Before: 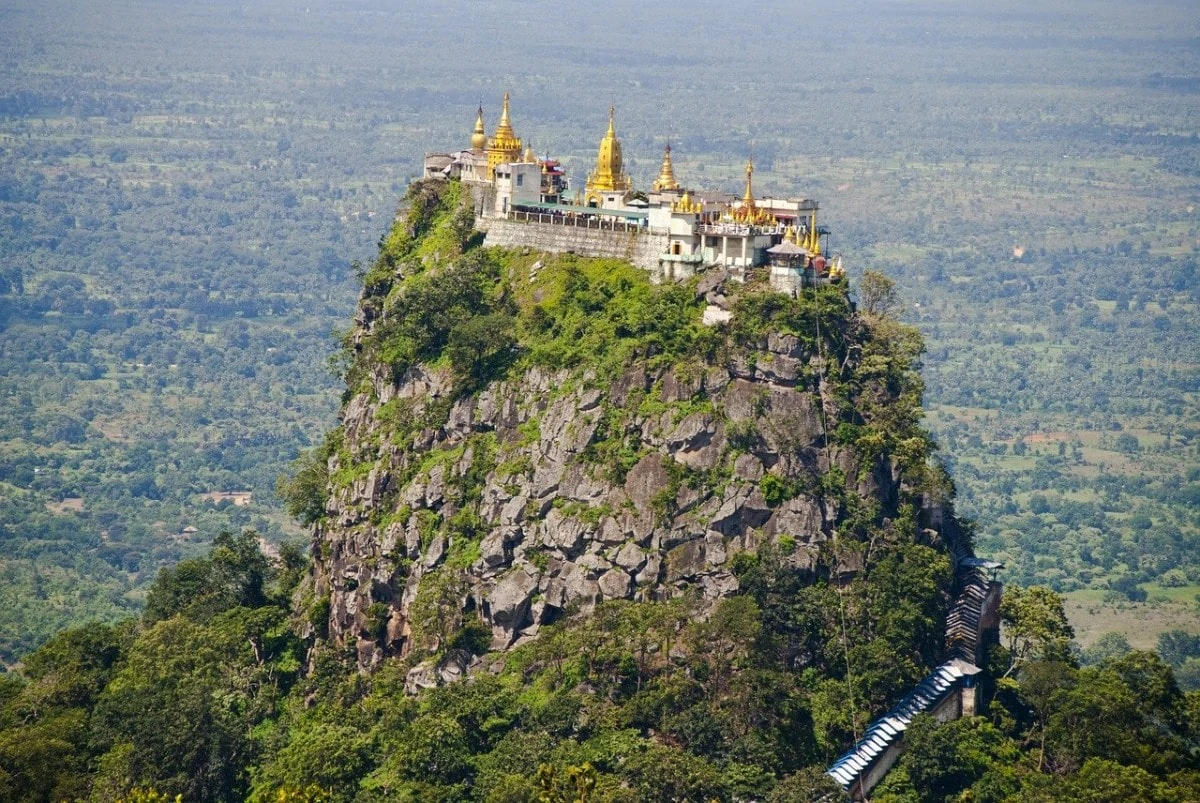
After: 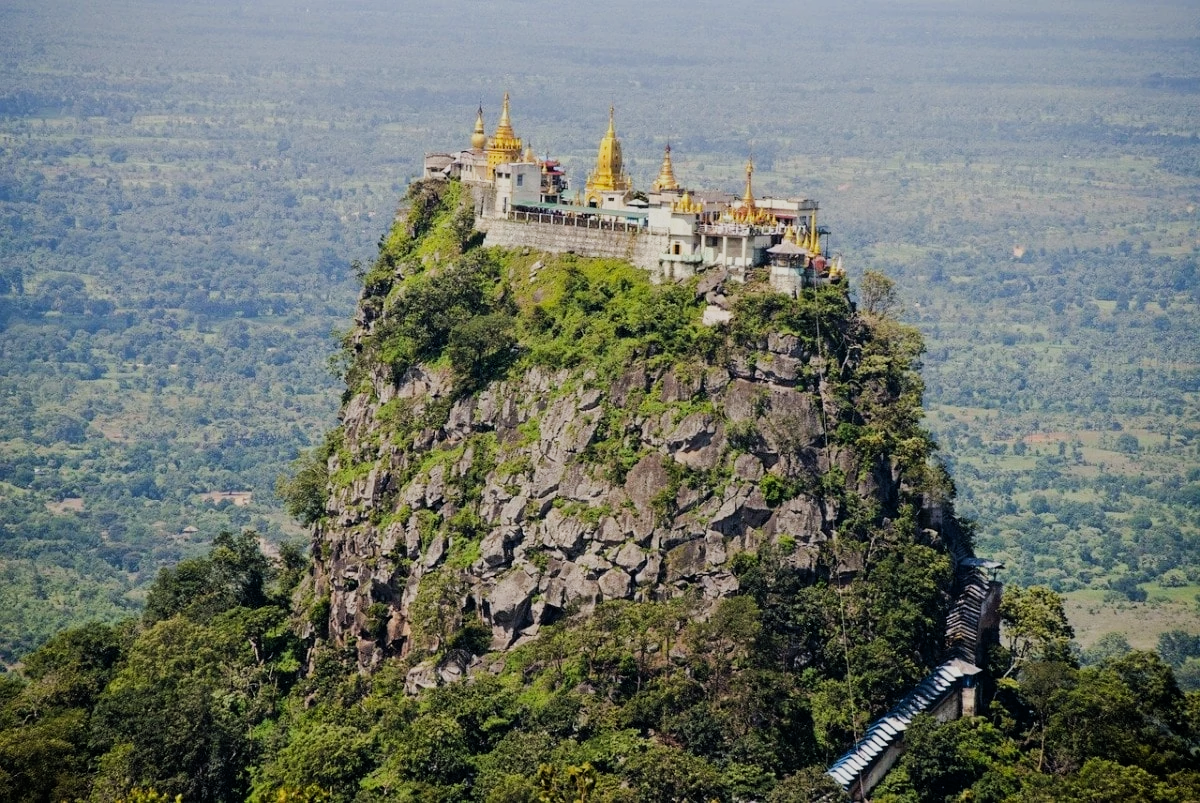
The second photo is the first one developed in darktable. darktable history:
filmic rgb: black relative exposure -7.65 EV, white relative exposure 4.56 EV, threshold 5.96 EV, hardness 3.61, contrast 1.106, enable highlight reconstruction true
